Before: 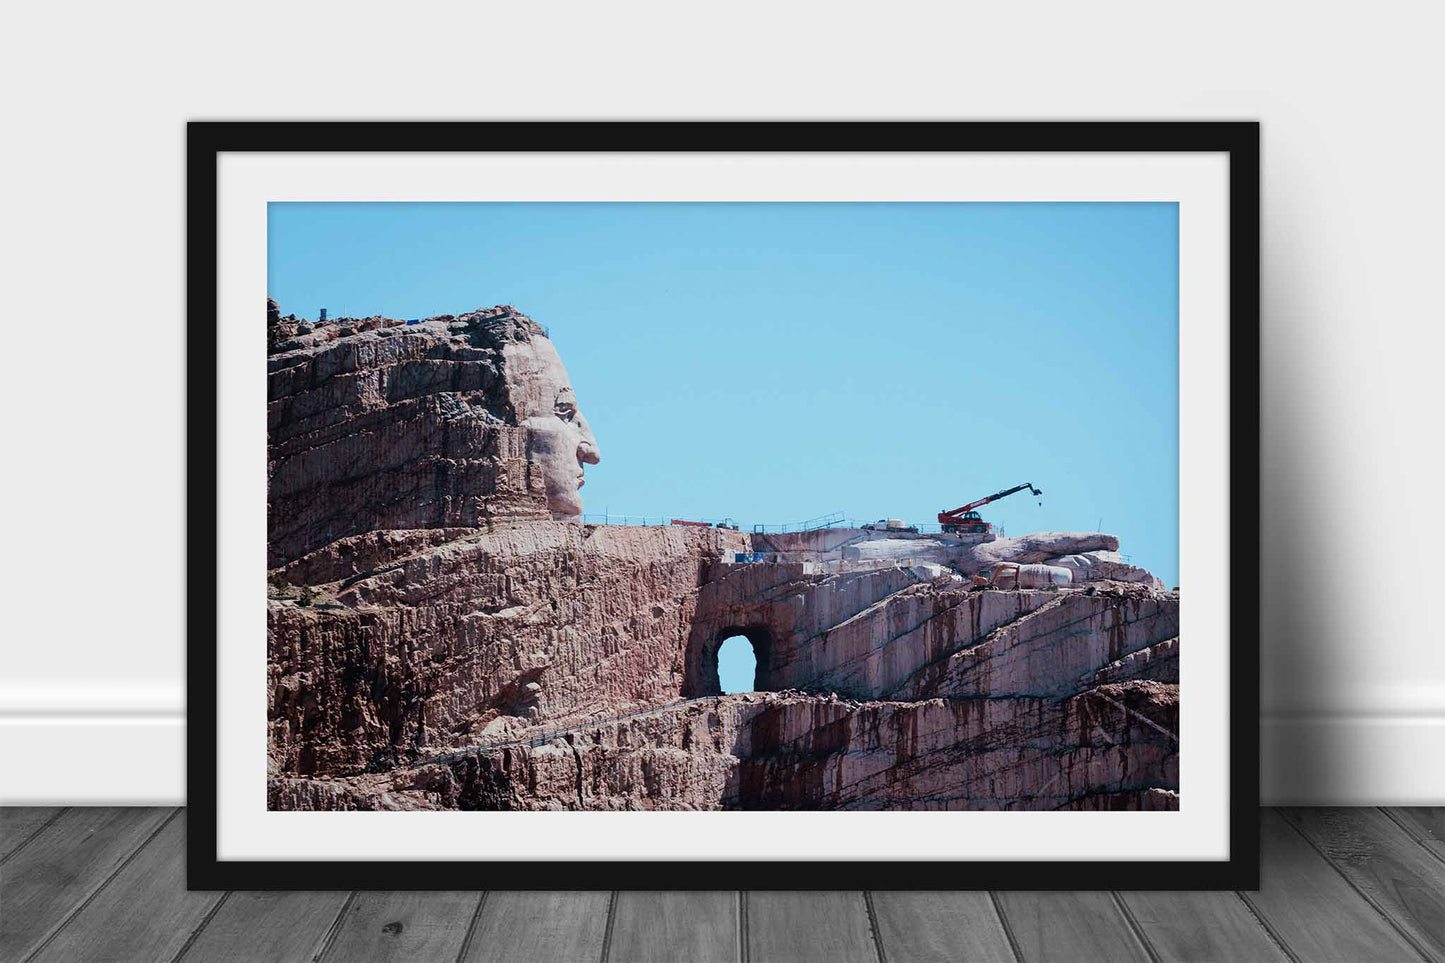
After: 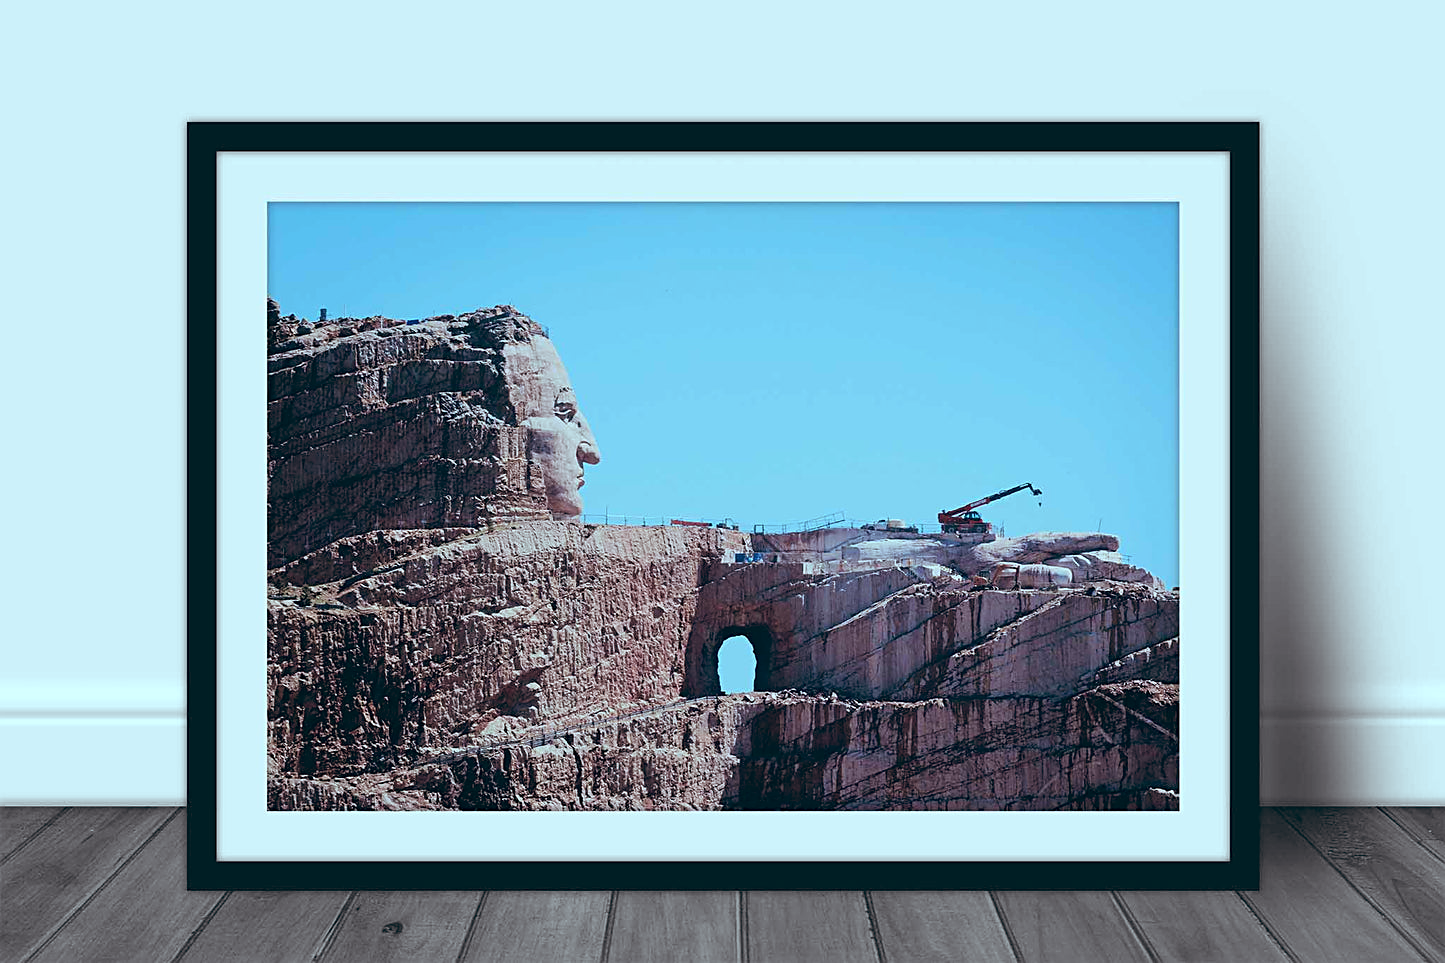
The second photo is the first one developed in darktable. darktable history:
color balance: lift [1.003, 0.993, 1.001, 1.007], gamma [1.018, 1.072, 0.959, 0.928], gain [0.974, 0.873, 1.031, 1.127]
sharpen: on, module defaults
